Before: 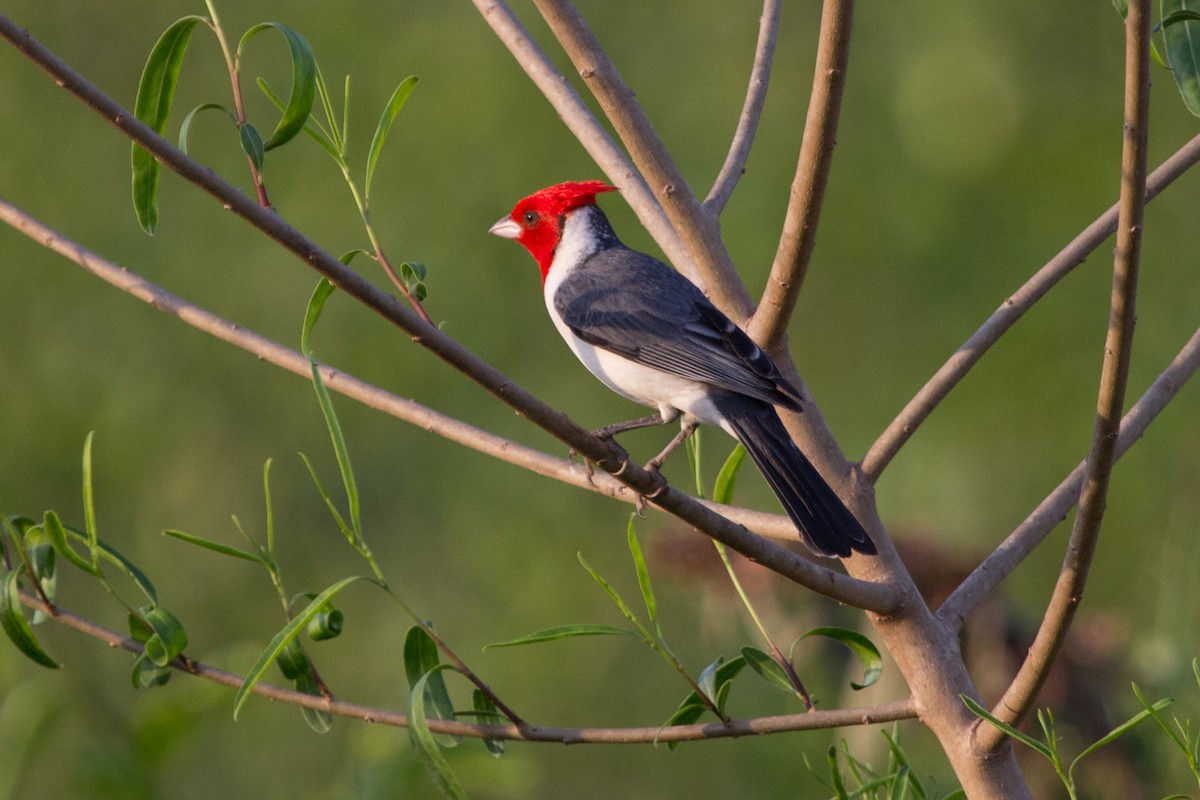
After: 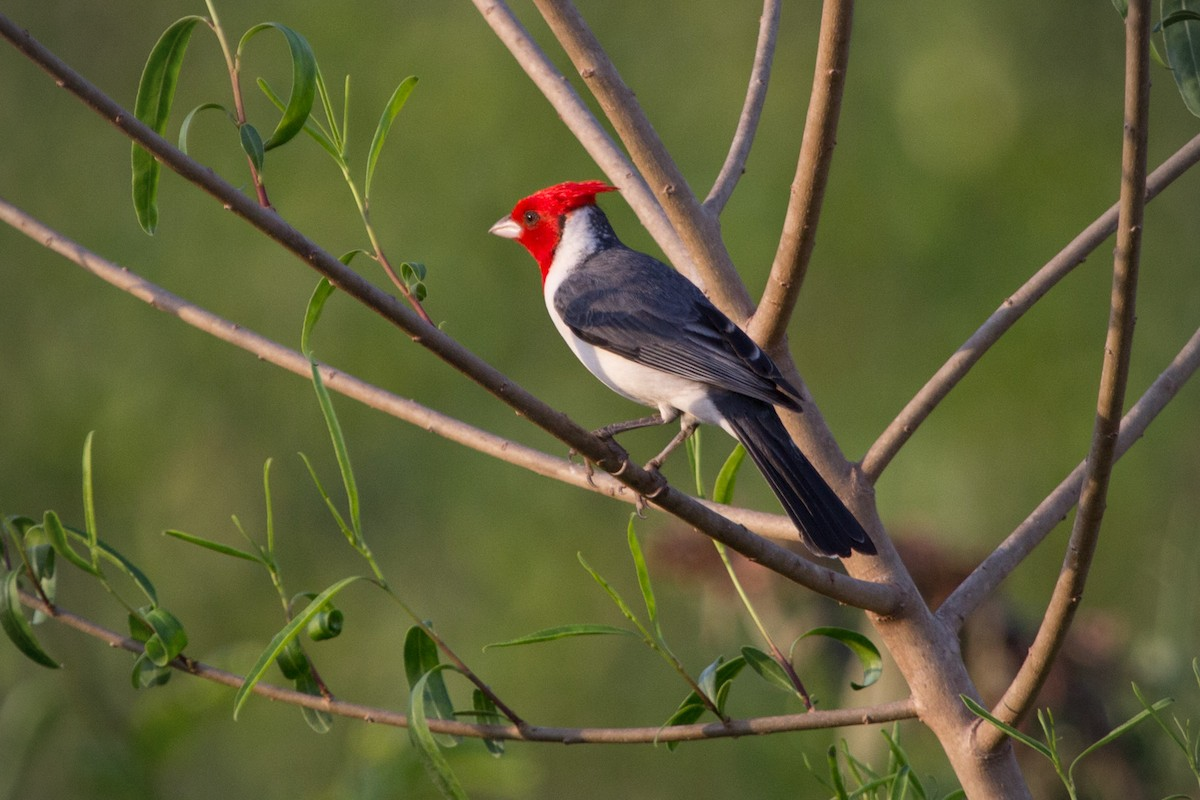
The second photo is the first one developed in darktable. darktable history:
vignetting: fall-off radius 61.19%, unbound false
